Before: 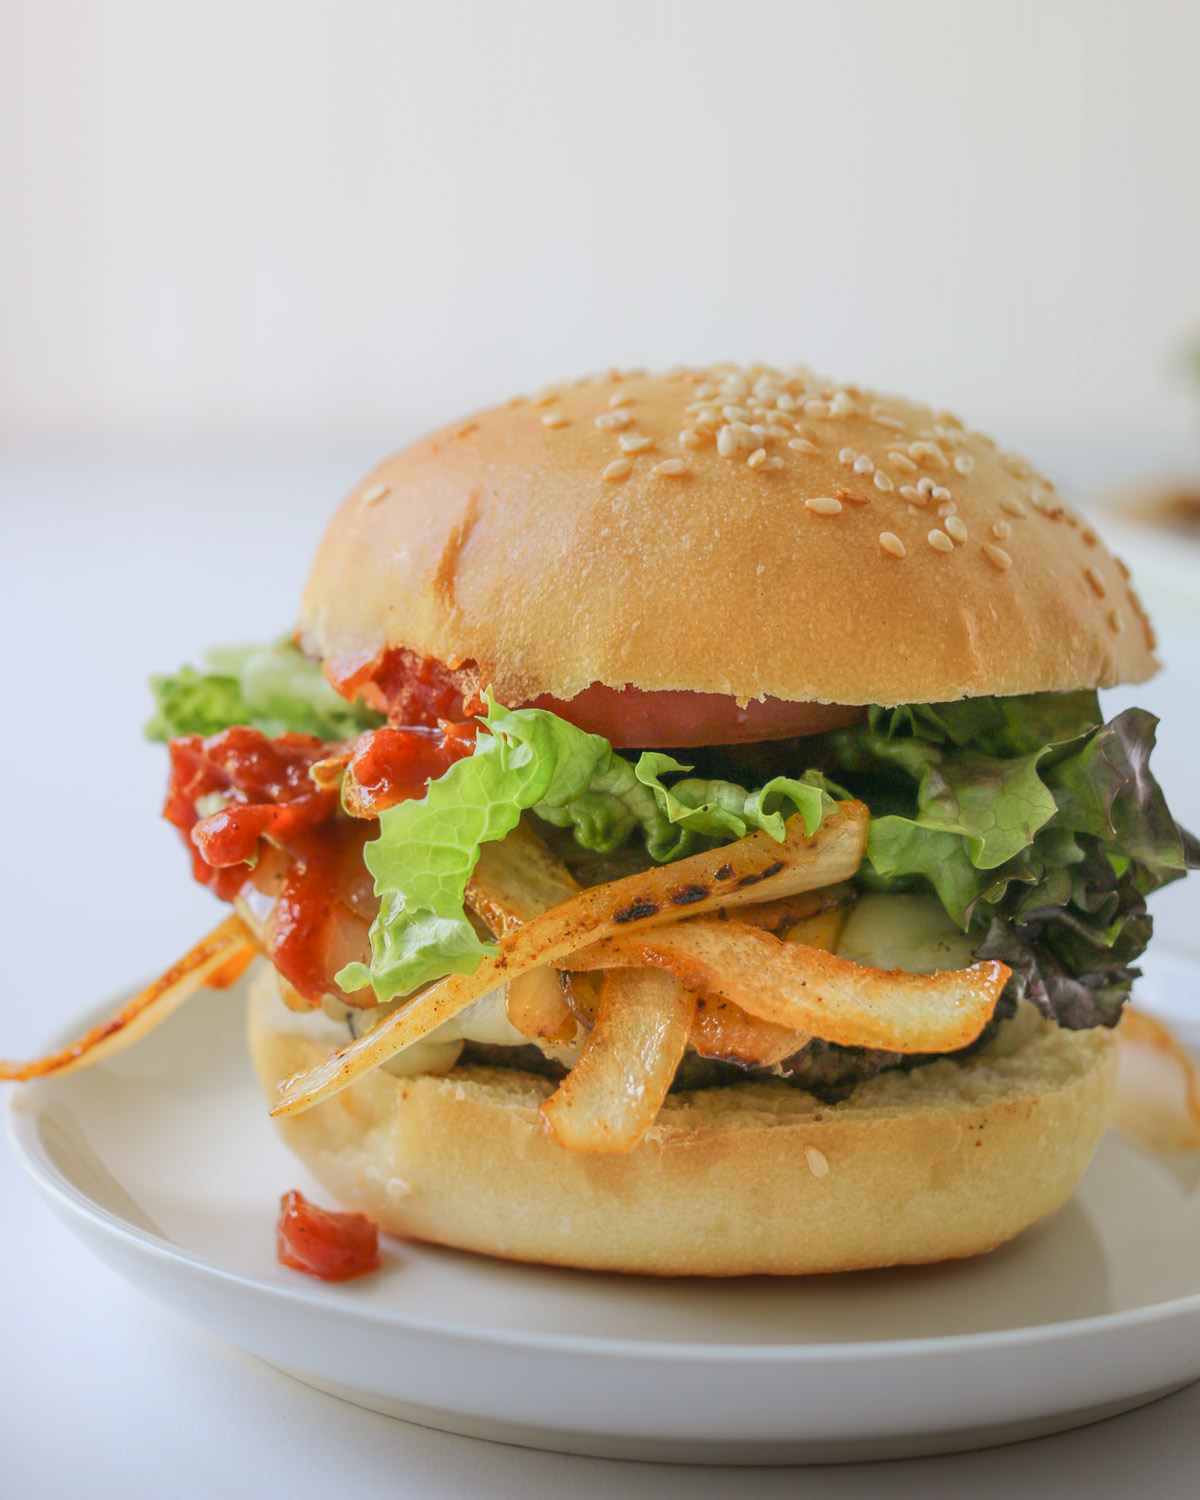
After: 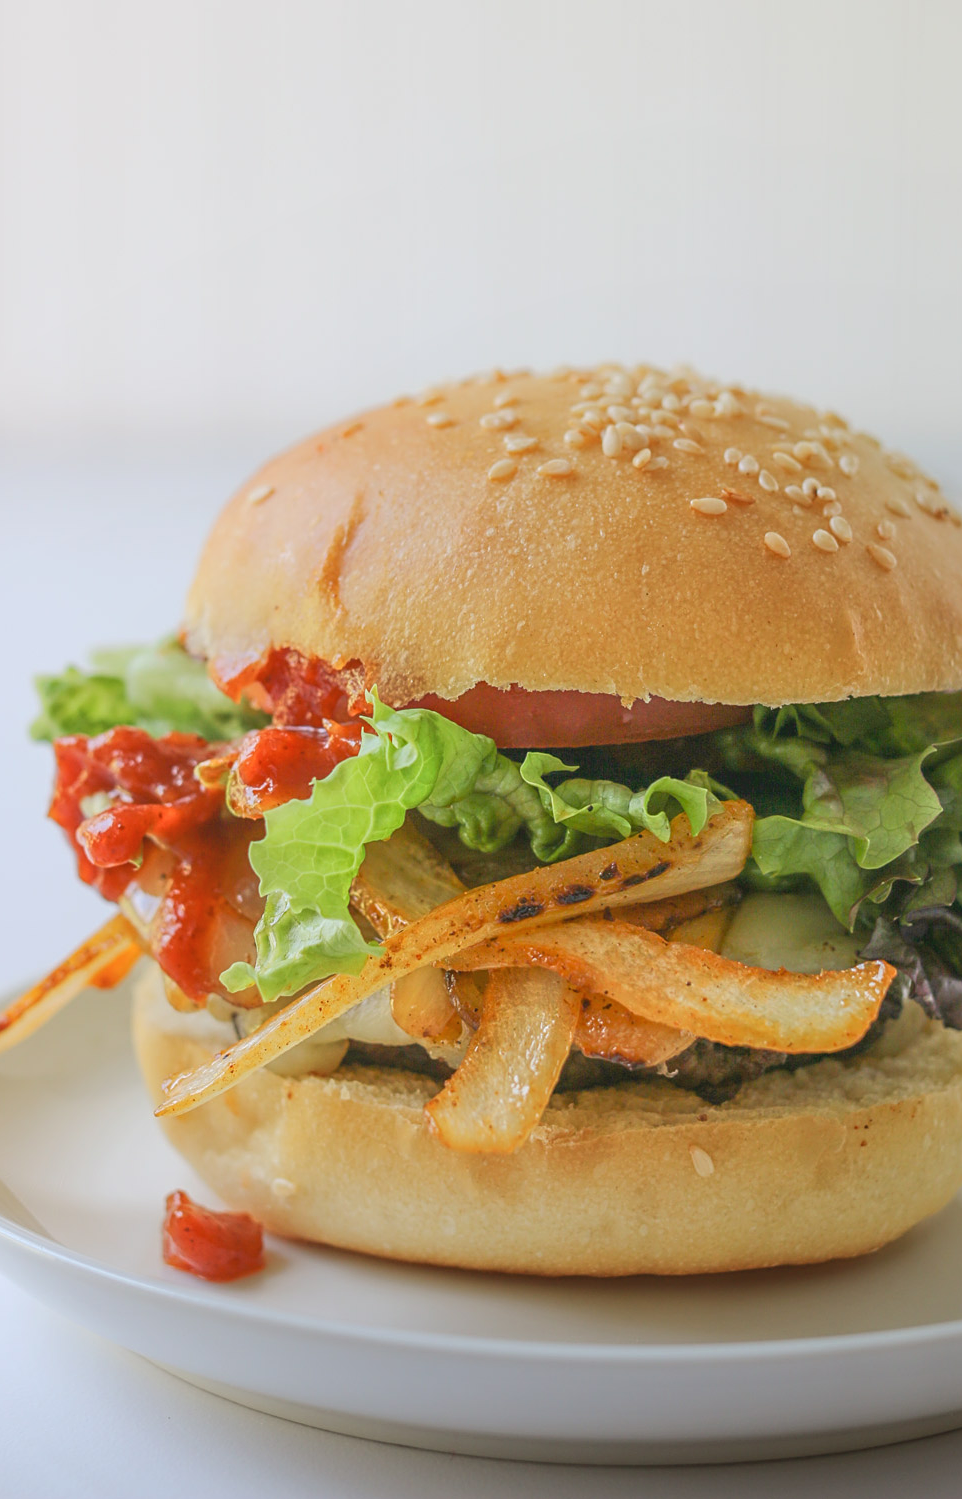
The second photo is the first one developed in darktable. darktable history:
local contrast: highlights 48%, shadows 0%, detail 100%
crop and rotate: left 9.597%, right 10.195%
sharpen: radius 2.529, amount 0.323
